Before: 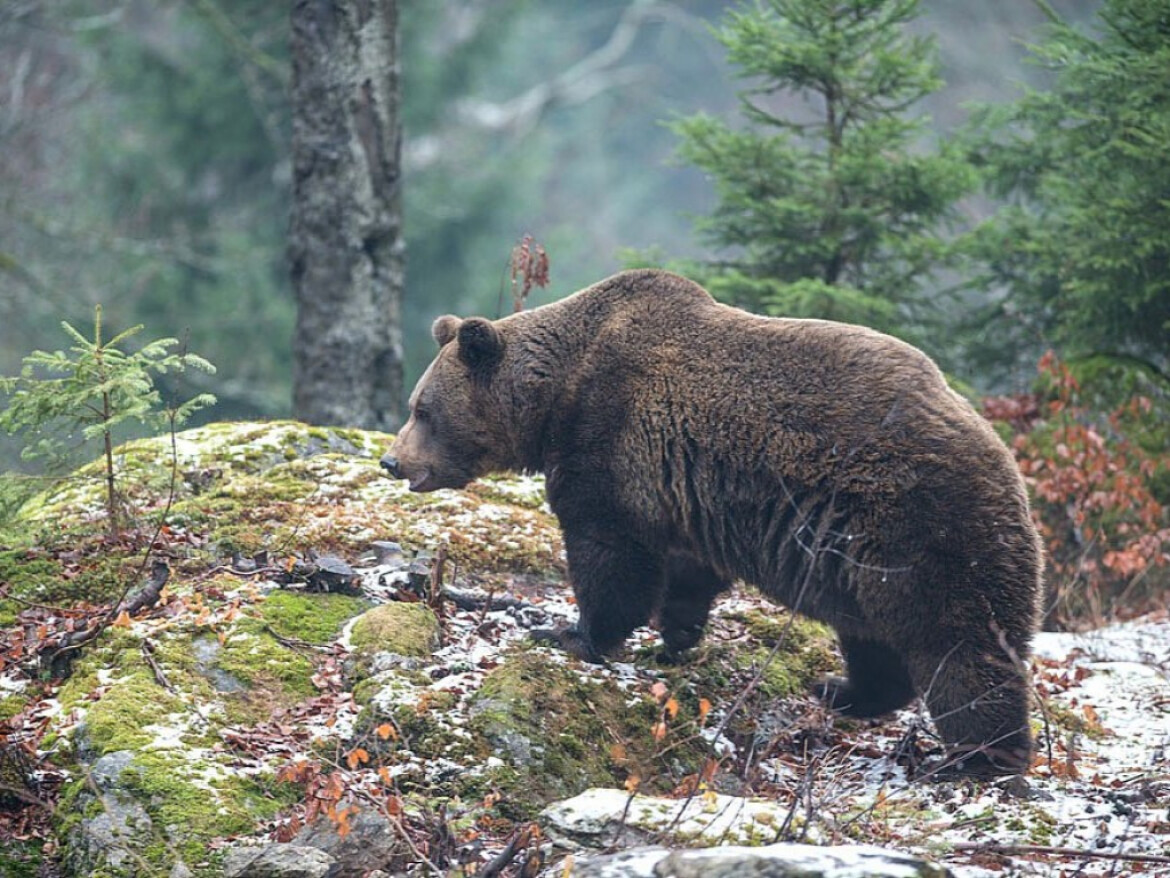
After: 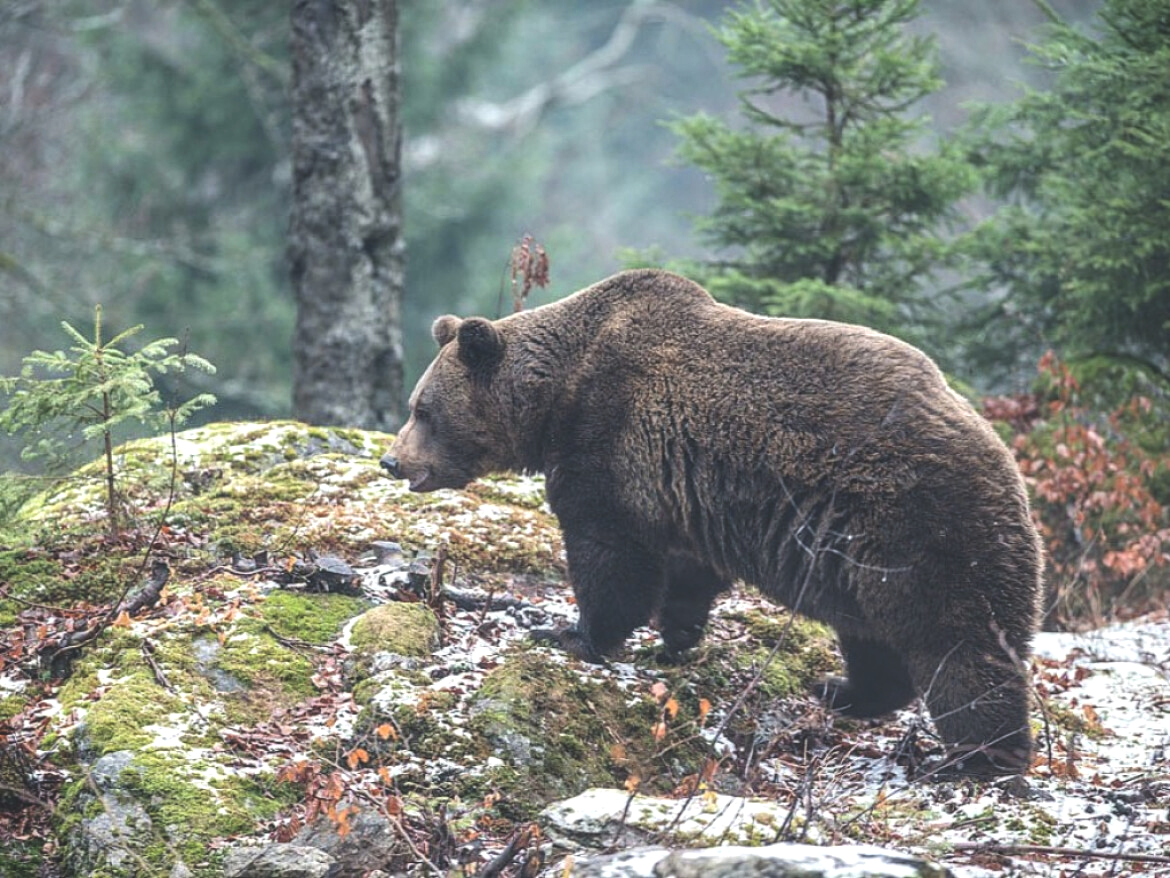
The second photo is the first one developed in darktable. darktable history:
contrast brightness saturation: contrast 0.075
exposure: black level correction -0.031, compensate highlight preservation false
local contrast: detail 130%
